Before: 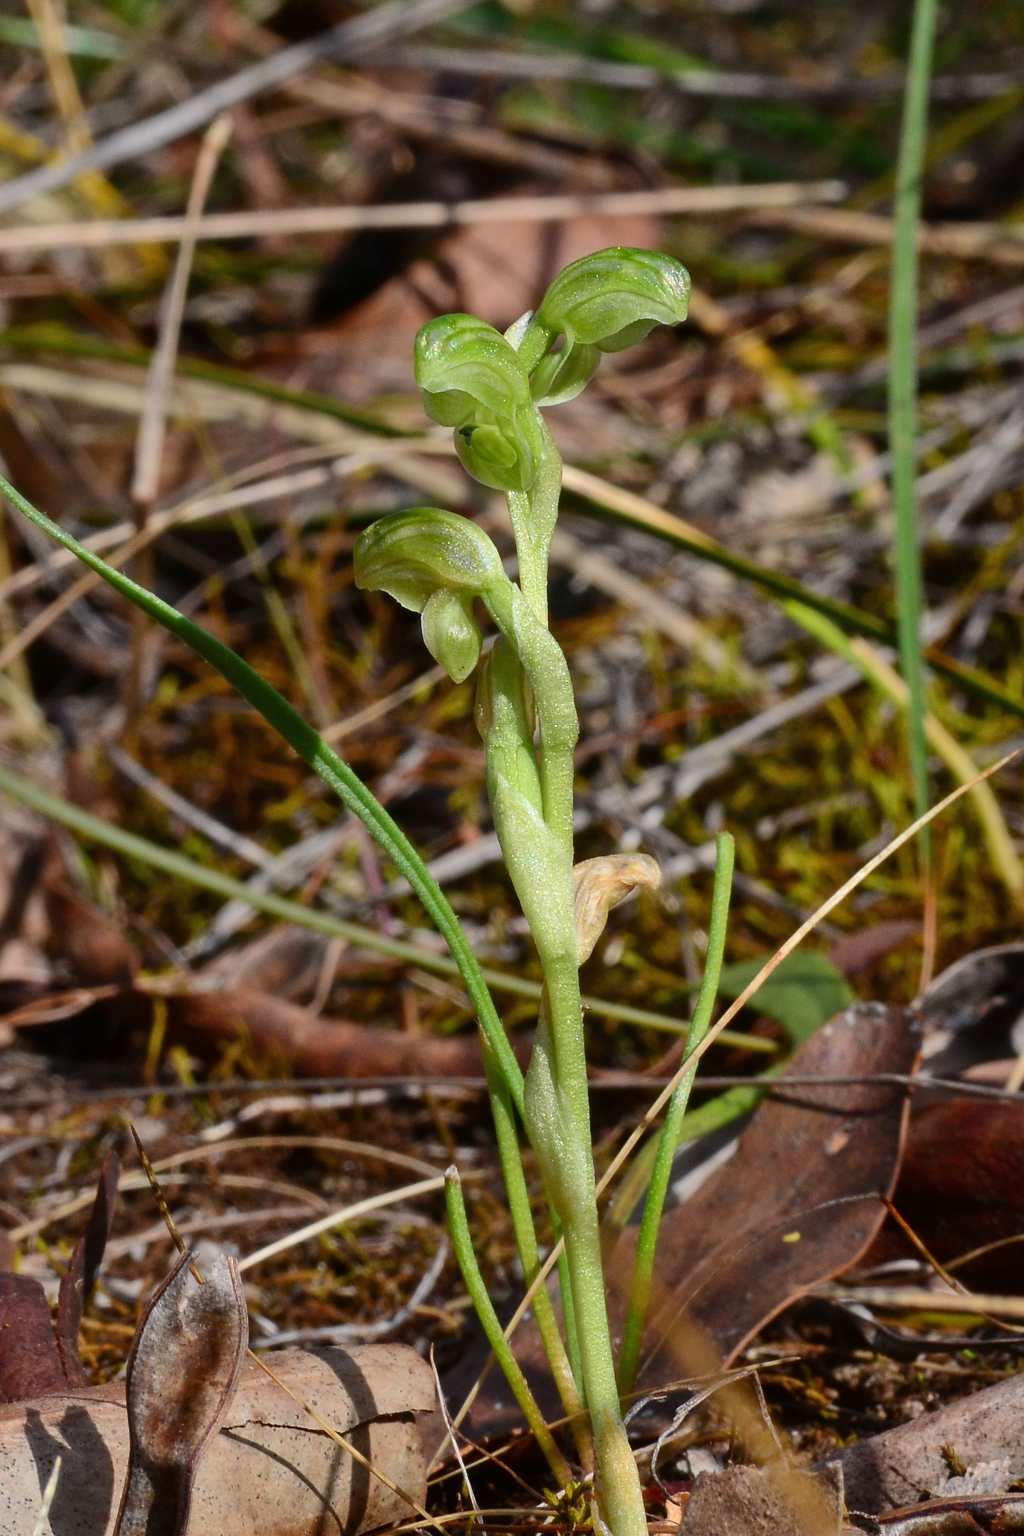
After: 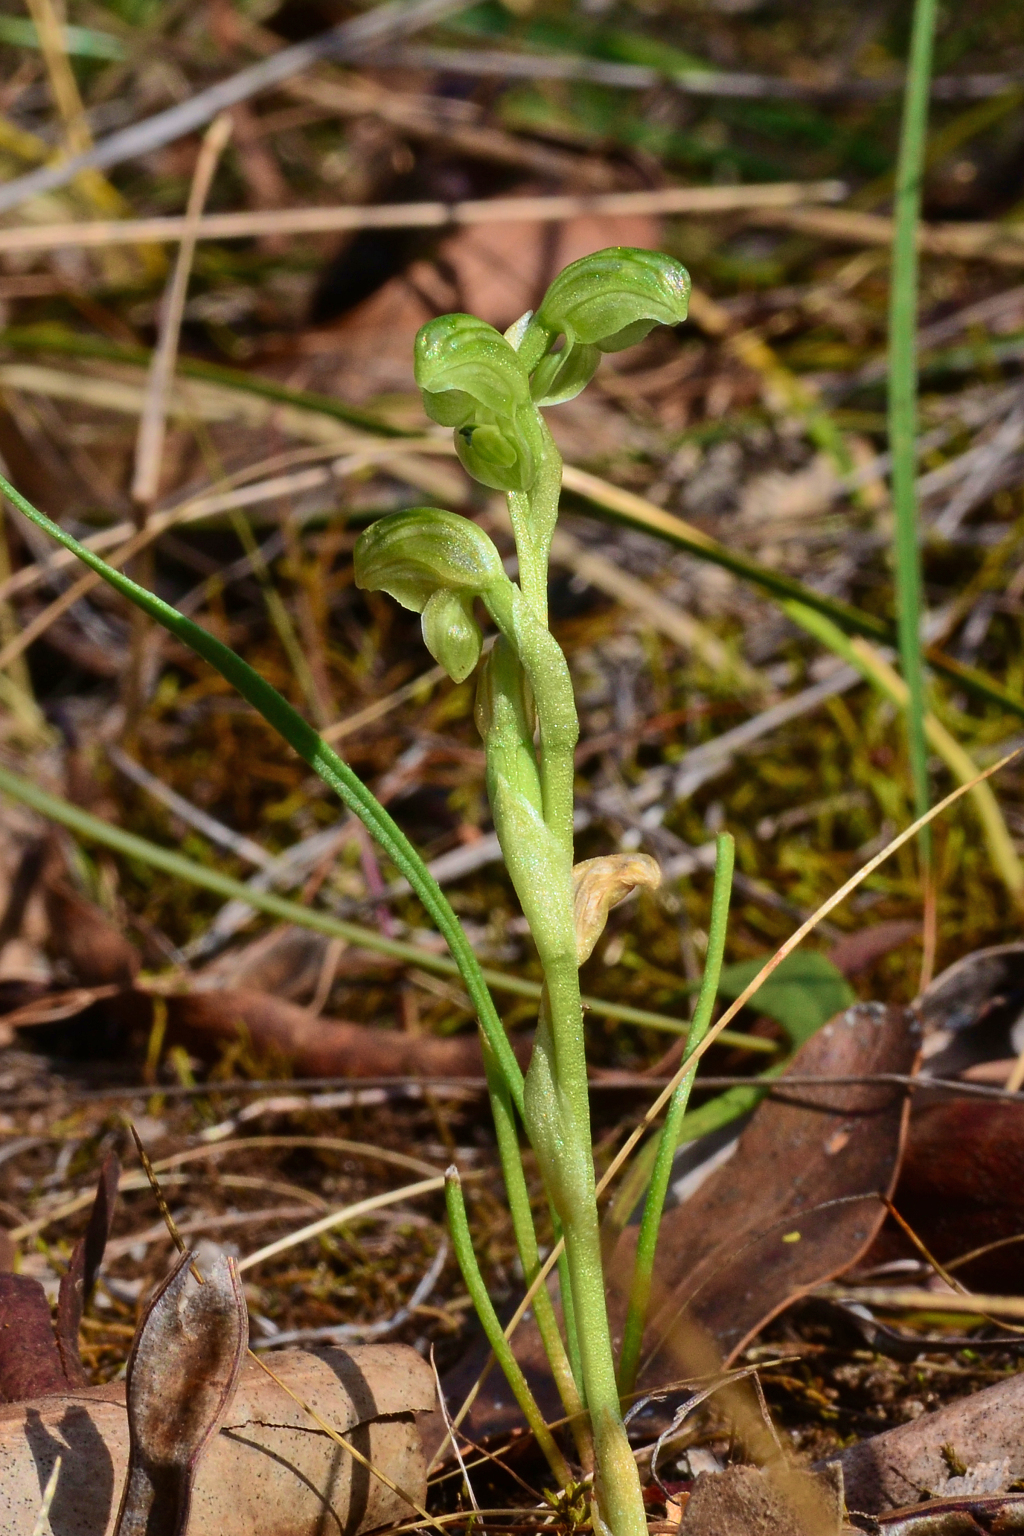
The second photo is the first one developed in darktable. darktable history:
velvia: strength 44.39%
